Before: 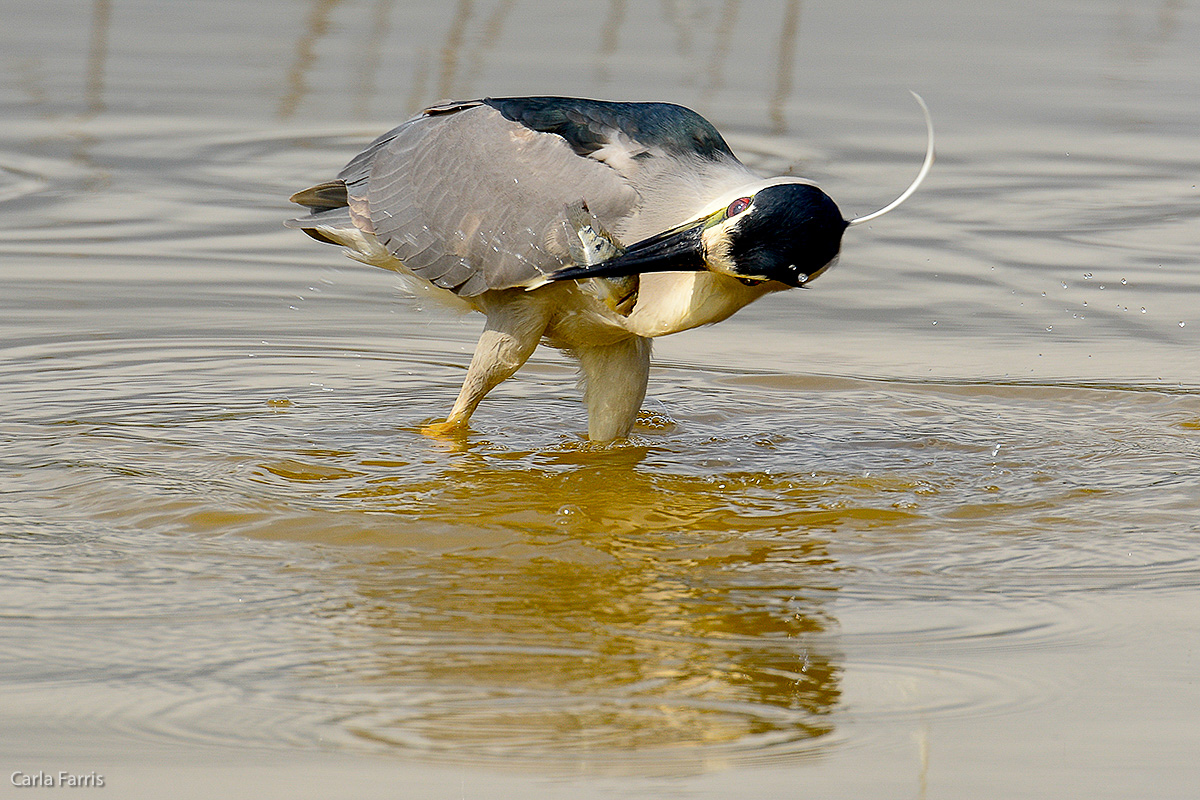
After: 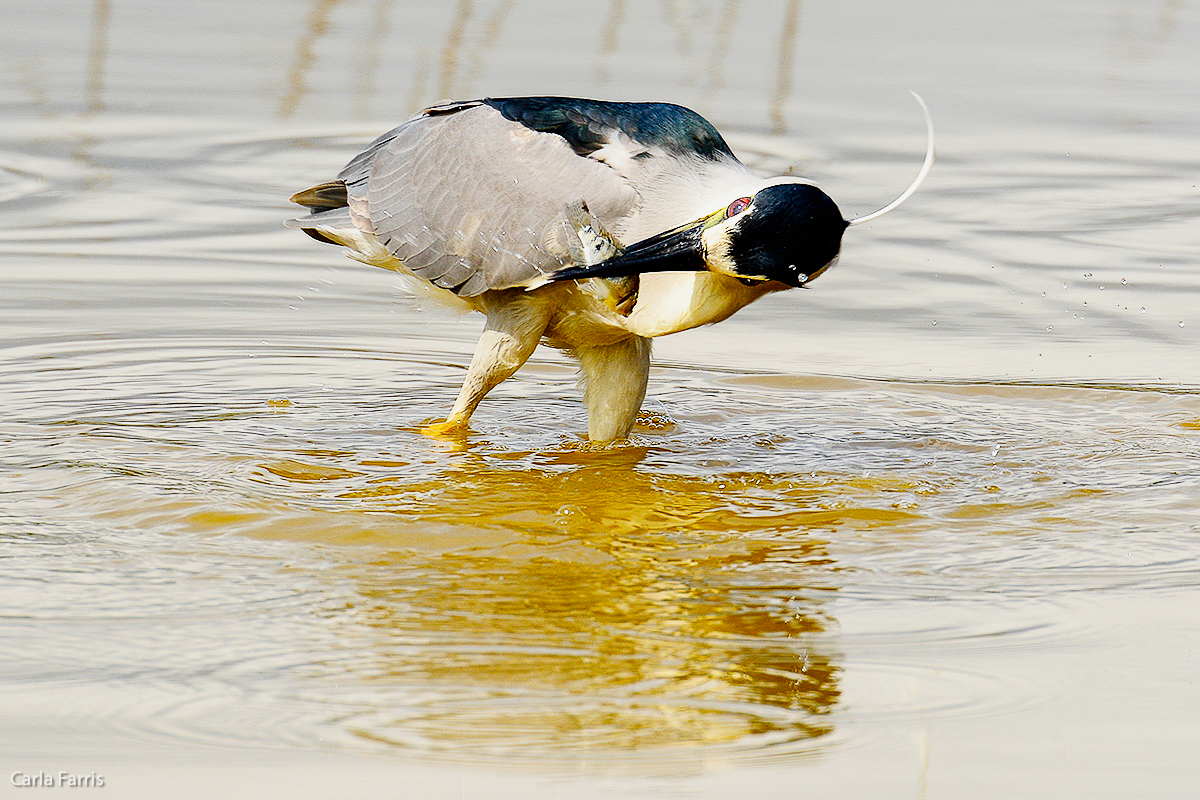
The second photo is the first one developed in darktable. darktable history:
base curve: curves: ch0 [(0, 0) (0, 0.001) (0.001, 0.001) (0.004, 0.002) (0.007, 0.004) (0.015, 0.013) (0.033, 0.045) (0.052, 0.096) (0.075, 0.17) (0.099, 0.241) (0.163, 0.42) (0.219, 0.55) (0.259, 0.616) (0.327, 0.722) (0.365, 0.765) (0.522, 0.873) (0.547, 0.881) (0.689, 0.919) (0.826, 0.952) (1, 1)], preserve colors none
exposure: exposure -0.596 EV, compensate highlight preservation false
